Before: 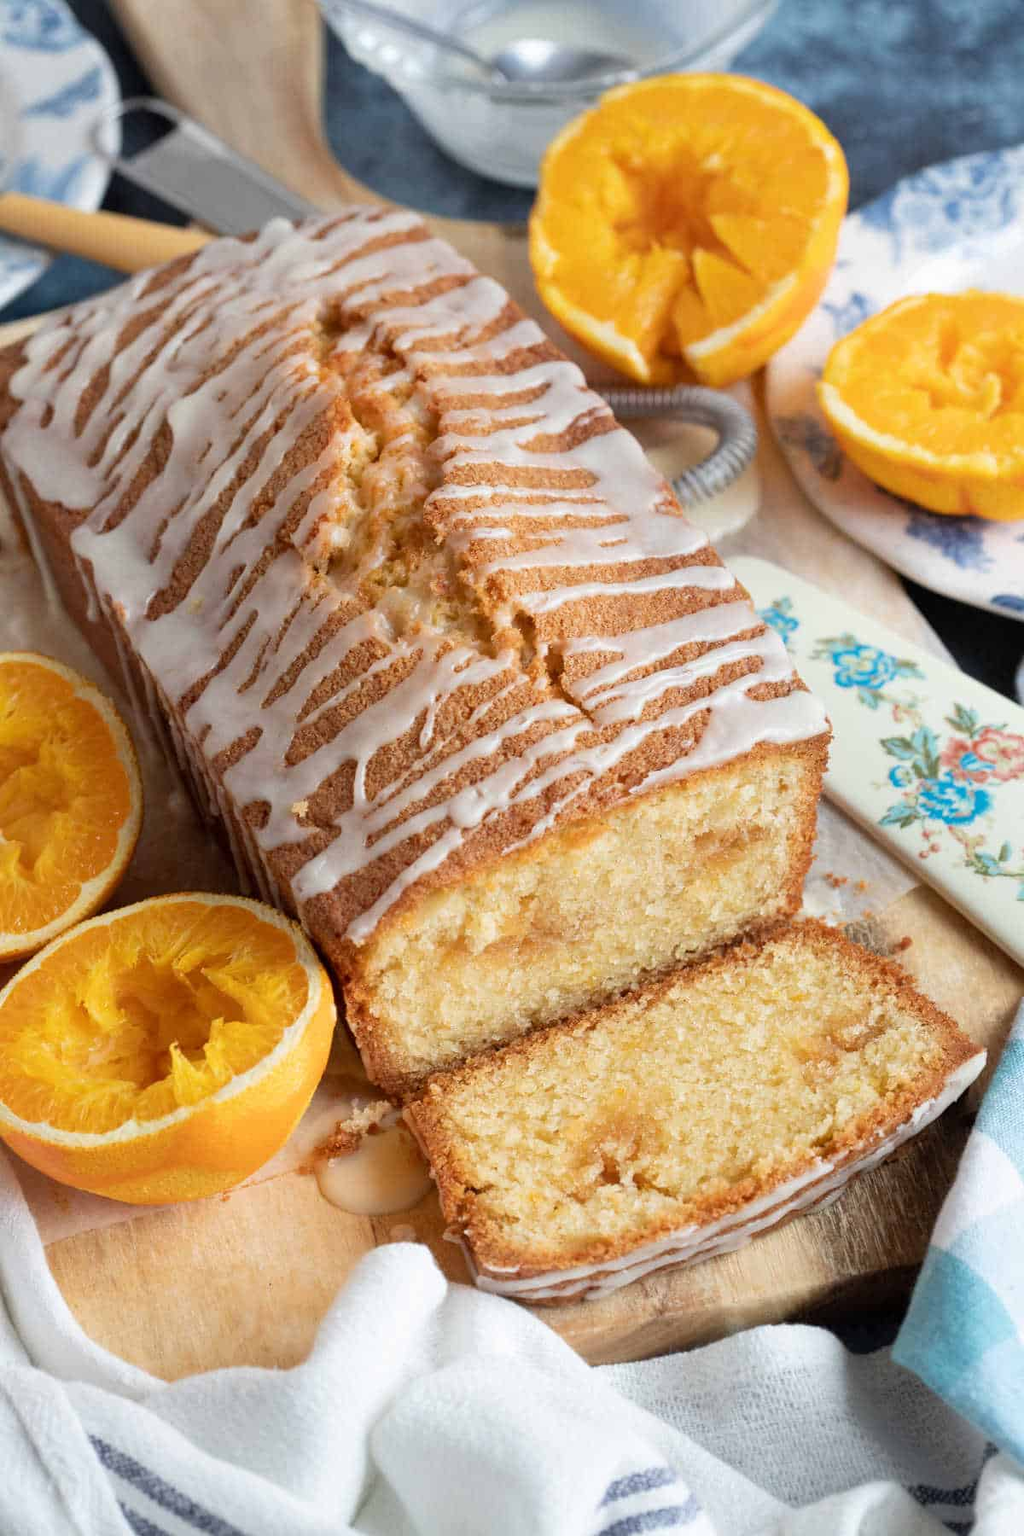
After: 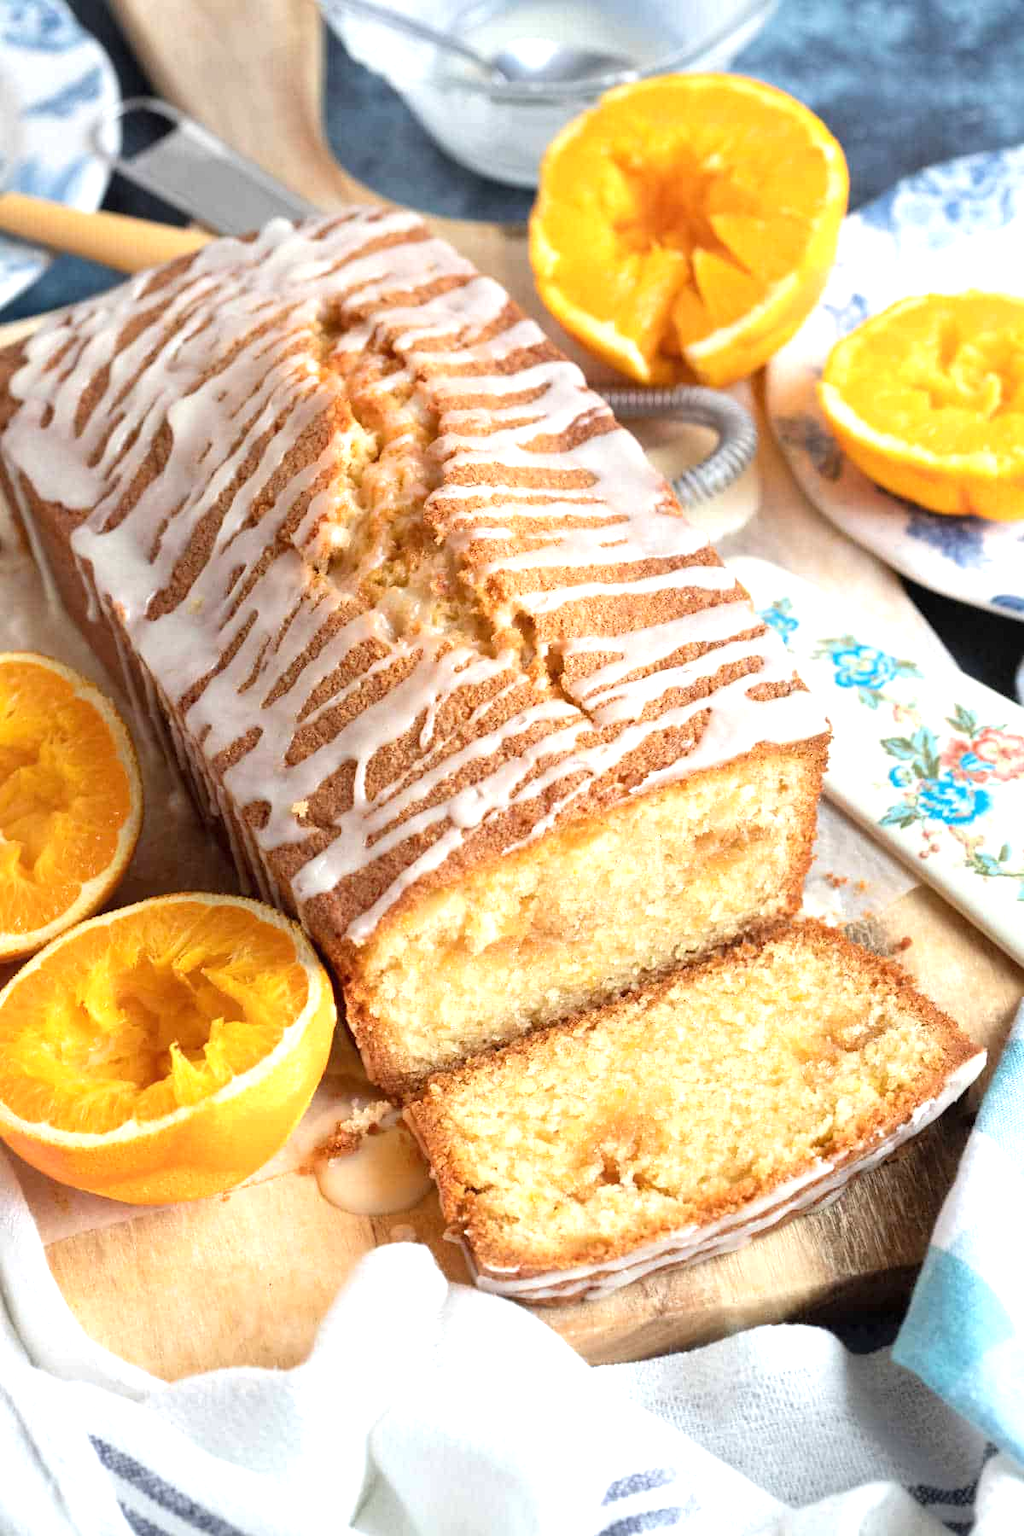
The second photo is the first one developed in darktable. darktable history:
tone equalizer: on, module defaults
exposure: black level correction 0, exposure 0.697 EV, compensate highlight preservation false
